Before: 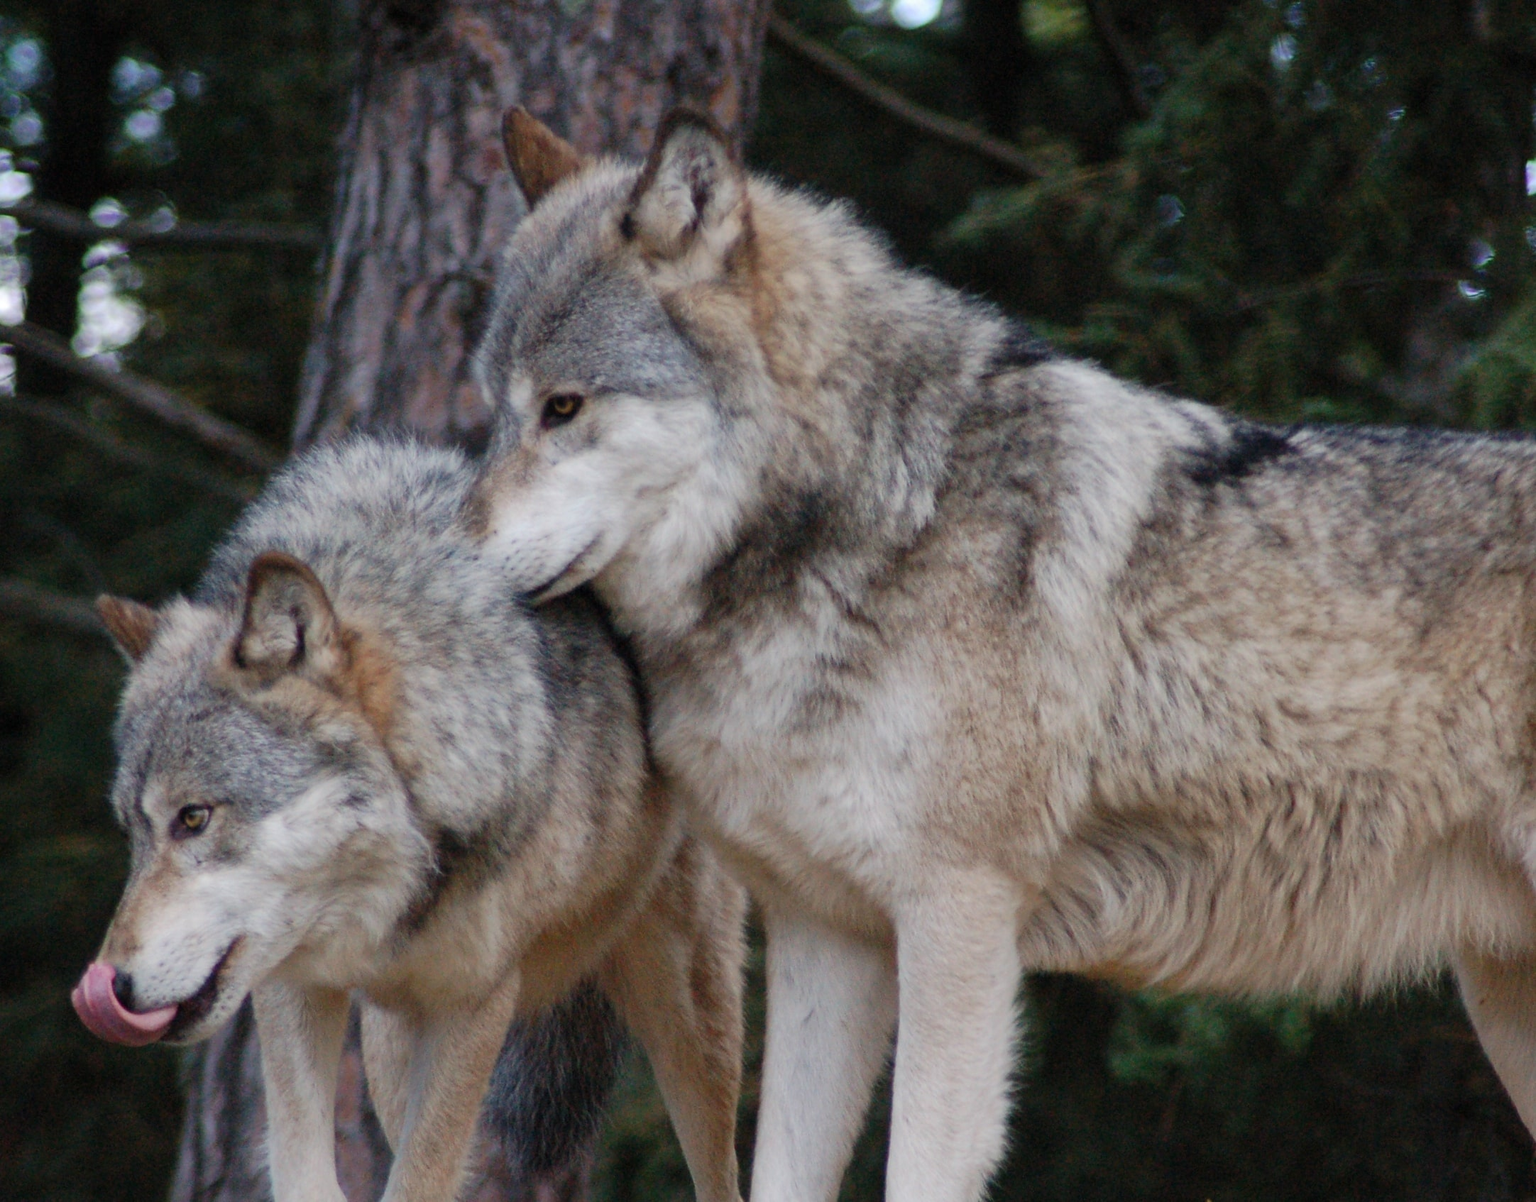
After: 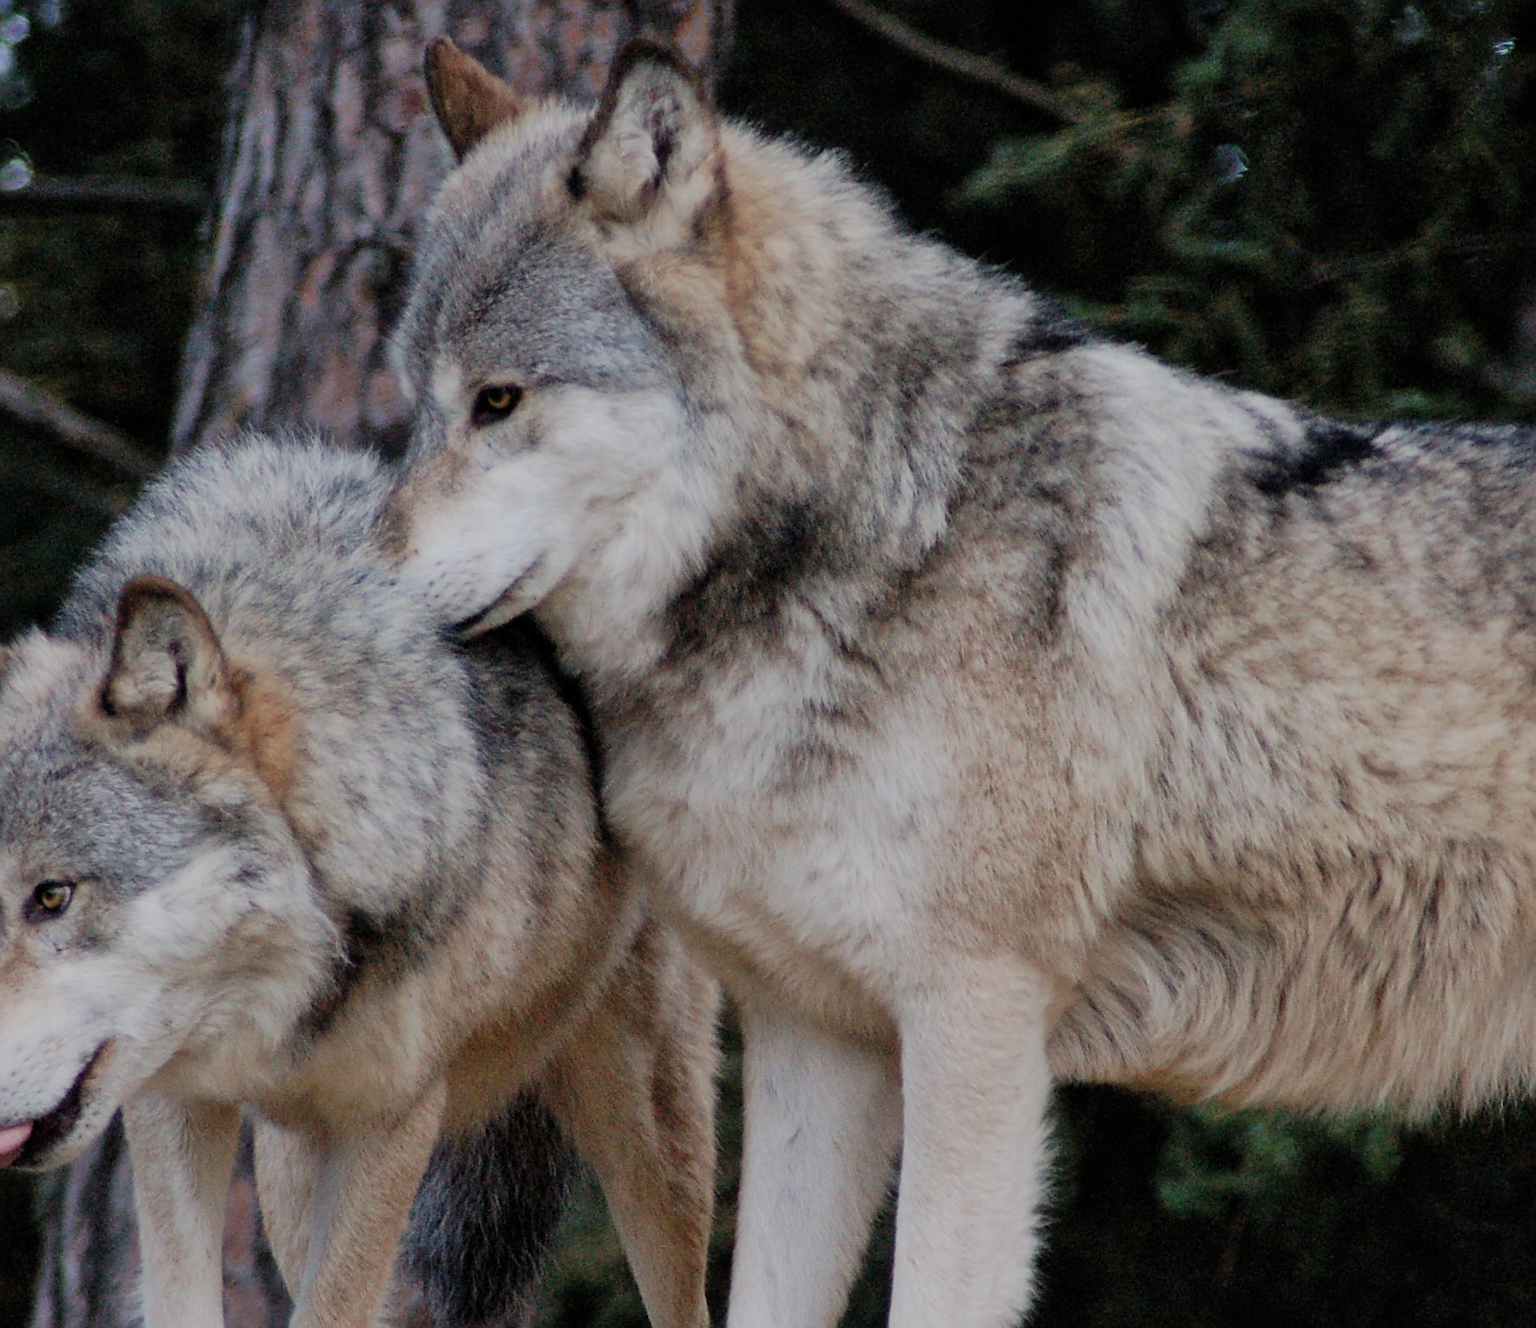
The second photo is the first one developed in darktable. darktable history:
crop: left 9.807%, top 6.259%, right 7.334%, bottom 2.177%
filmic rgb: black relative exposure -7.65 EV, white relative exposure 4.56 EV, hardness 3.61, color science v6 (2022)
tone equalizer: on, module defaults
local contrast: mode bilateral grid, contrast 10, coarseness 25, detail 110%, midtone range 0.2
sharpen: on, module defaults
shadows and highlights: shadows 29.32, highlights -29.32, low approximation 0.01, soften with gaussian
